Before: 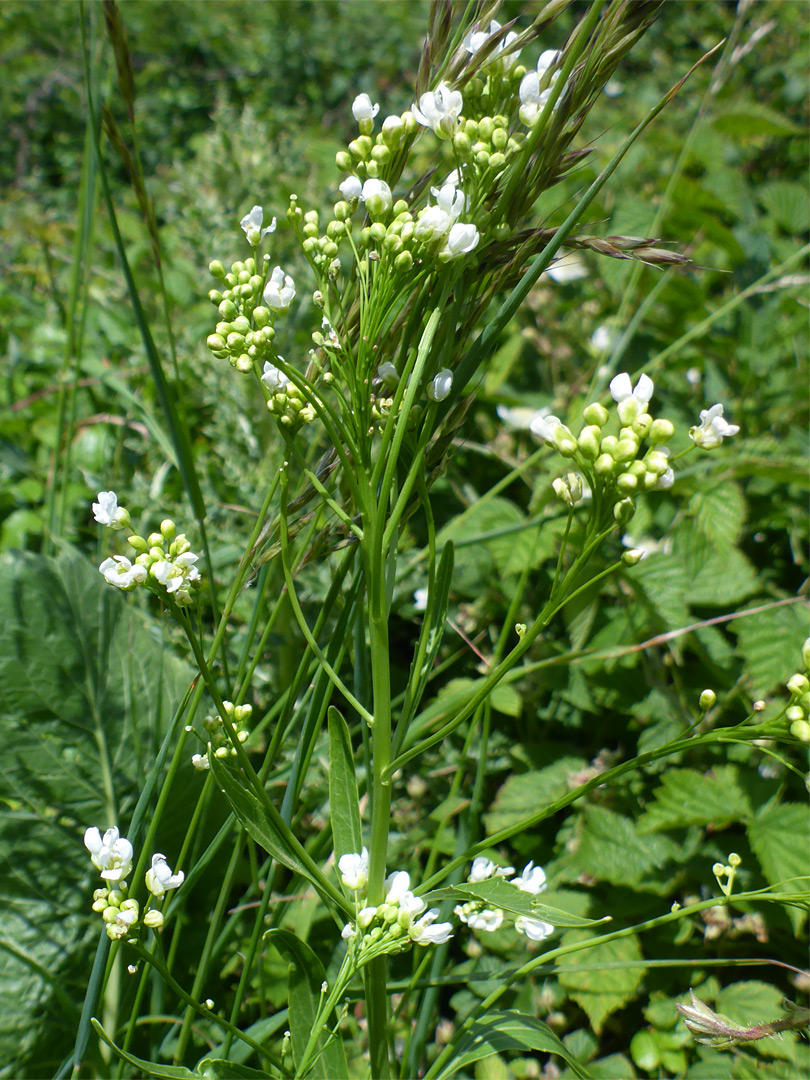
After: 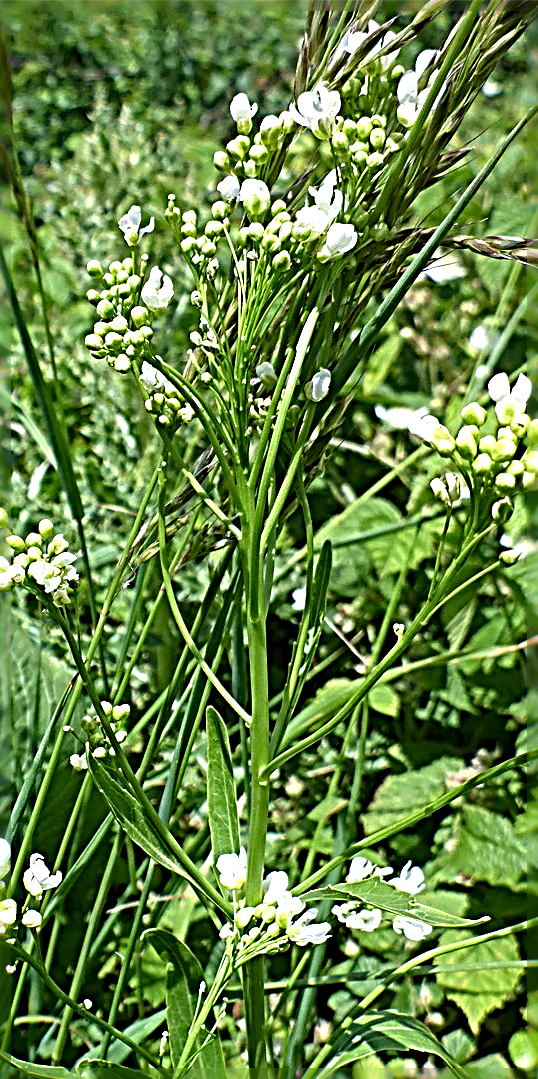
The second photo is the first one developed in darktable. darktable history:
crop and rotate: left 15.177%, right 18.282%
exposure: black level correction 0.001, exposure 0.499 EV, compensate highlight preservation false
sharpen: radius 4.004, amount 1.996
